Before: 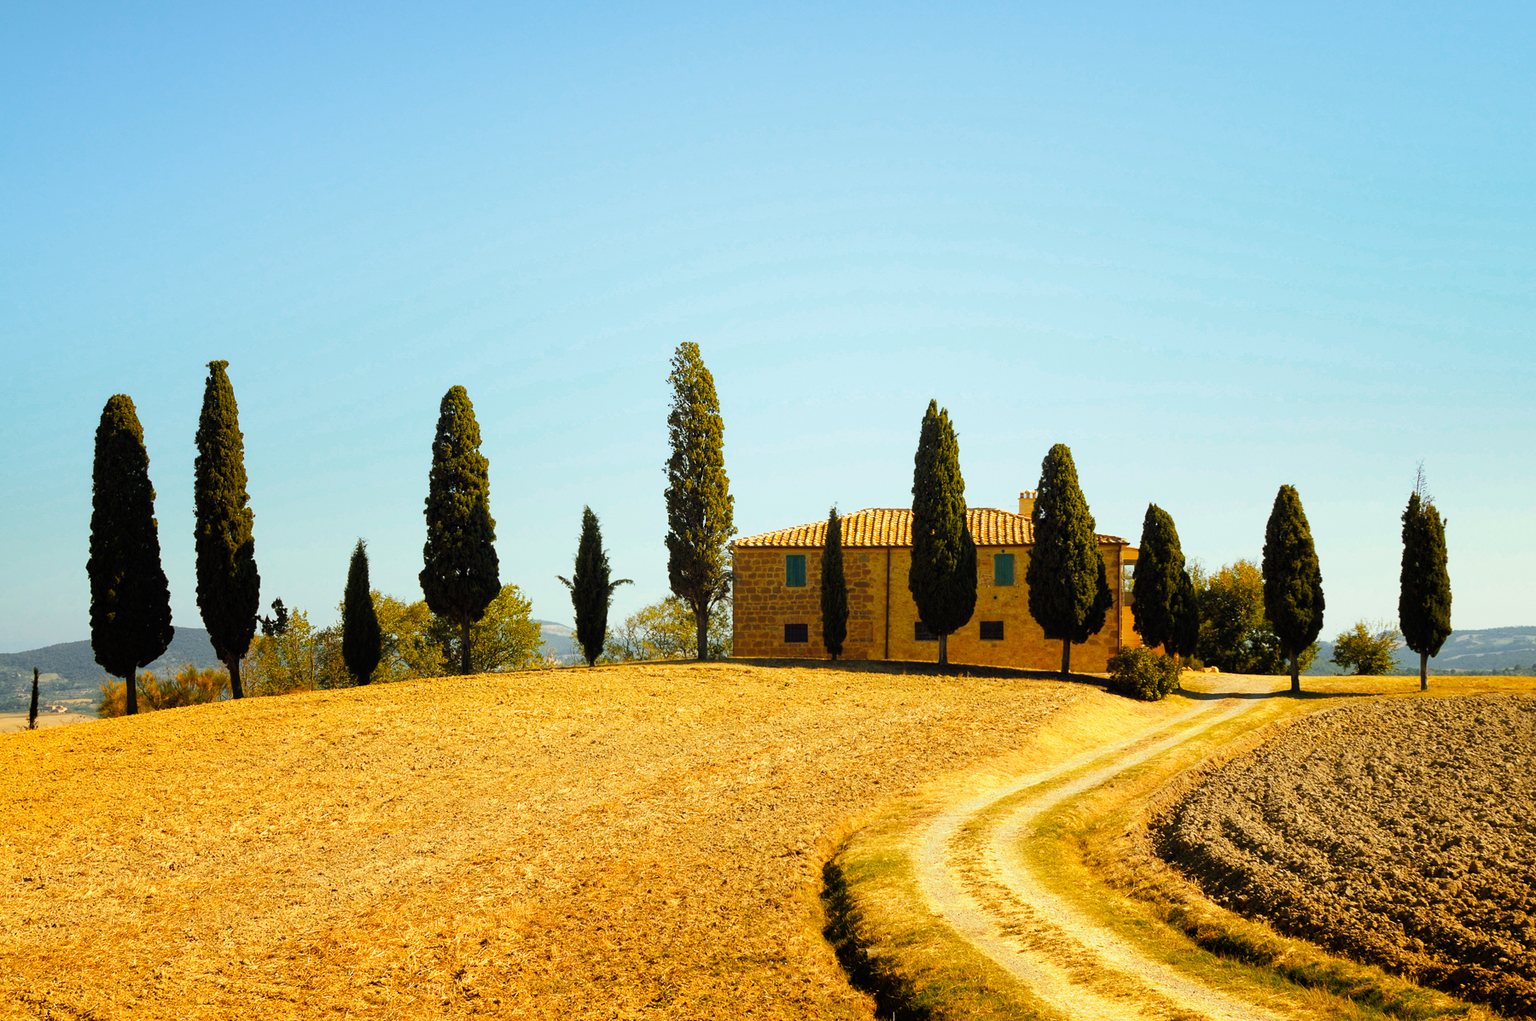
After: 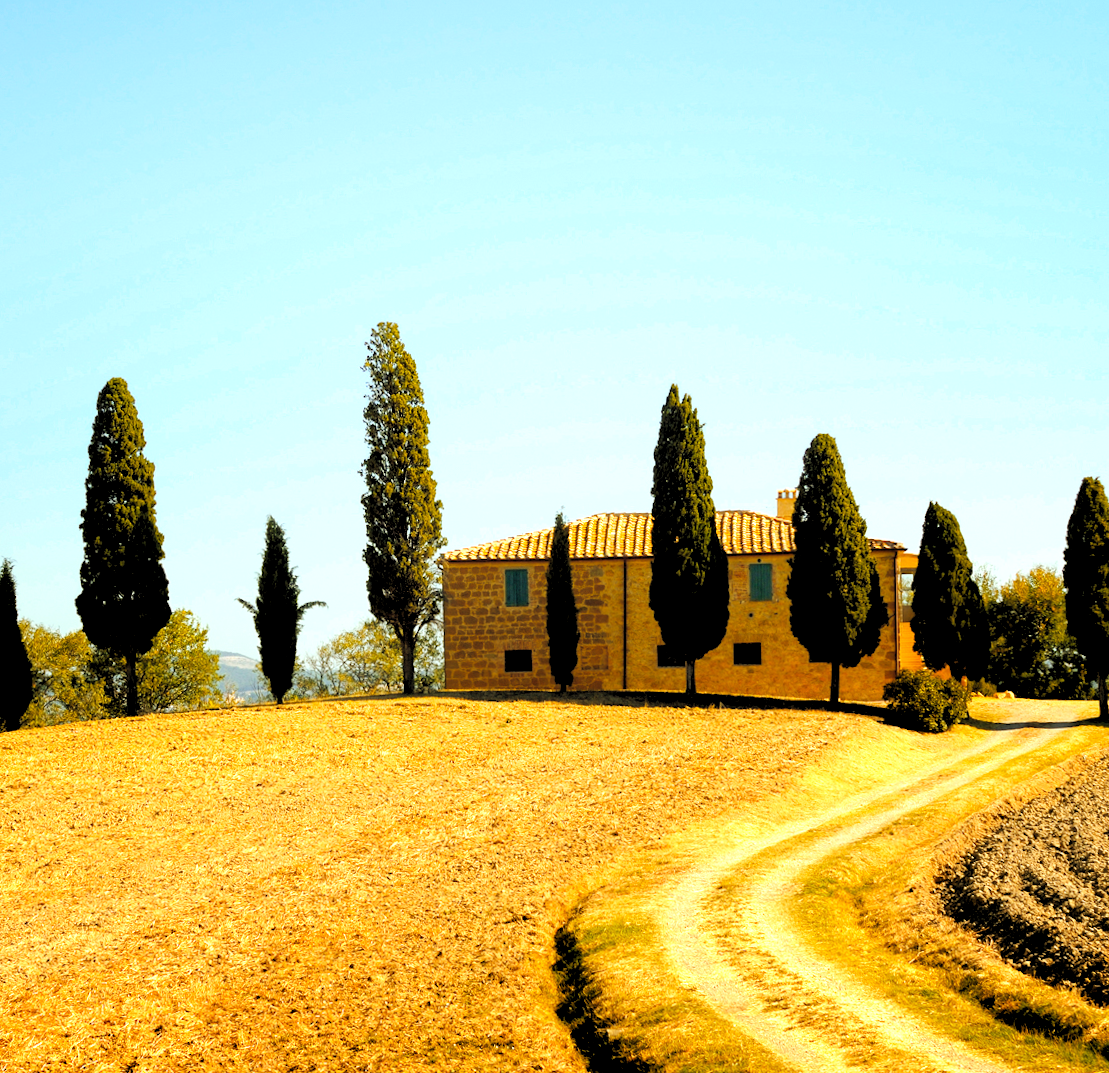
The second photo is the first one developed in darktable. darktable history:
crop and rotate: left 22.918%, top 5.629%, right 14.711%, bottom 2.247%
rgb levels: levels [[0.013, 0.434, 0.89], [0, 0.5, 1], [0, 0.5, 1]]
exposure: exposure 0.207 EV, compensate highlight preservation false
rotate and perspective: rotation -1°, crop left 0.011, crop right 0.989, crop top 0.025, crop bottom 0.975
